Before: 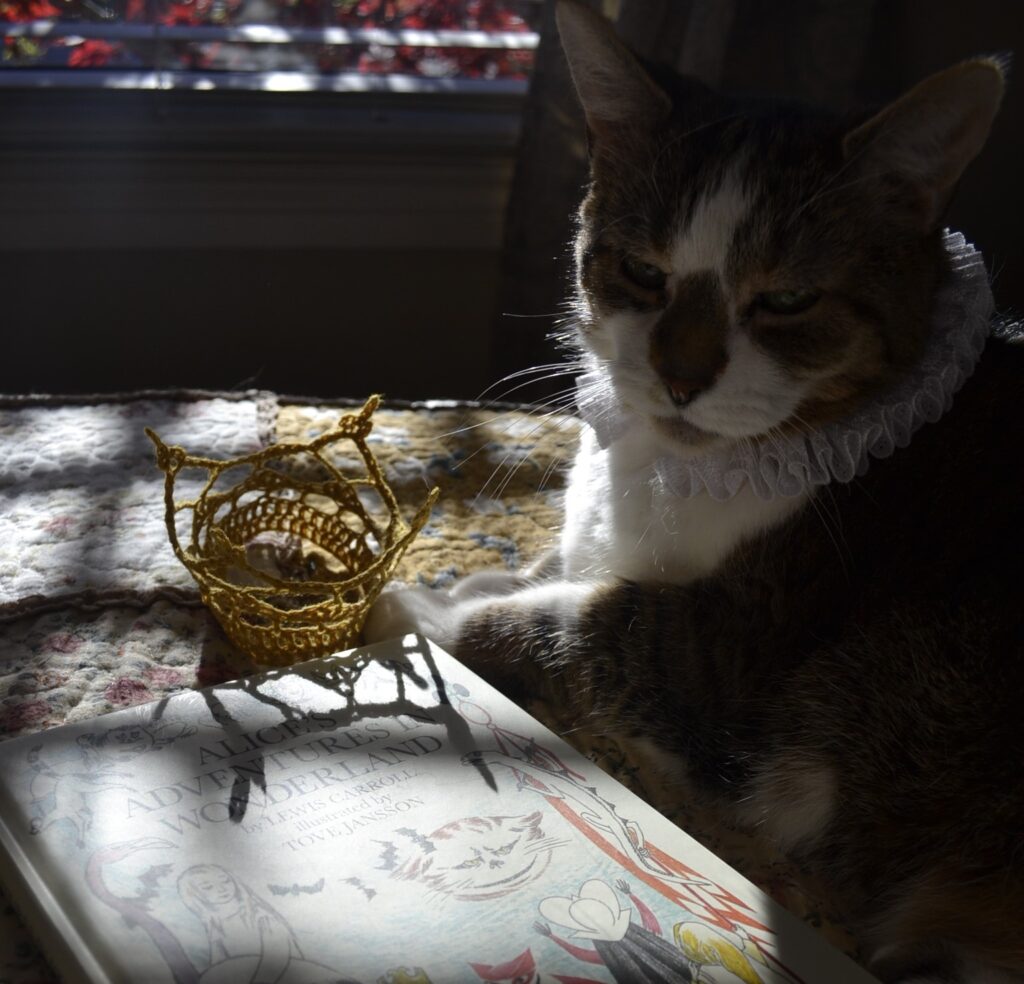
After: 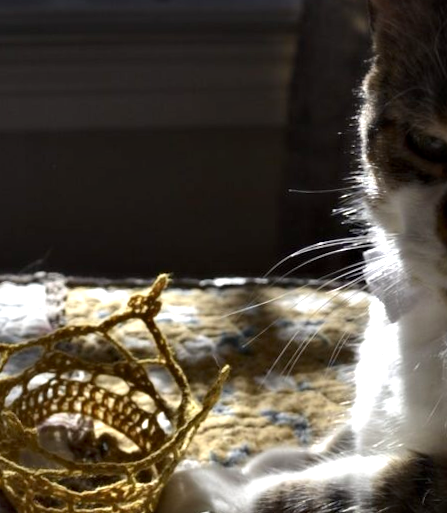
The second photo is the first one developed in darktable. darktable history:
contrast equalizer: y [[0.514, 0.573, 0.581, 0.508, 0.5, 0.5], [0.5 ×6], [0.5 ×6], [0 ×6], [0 ×6]]
crop: left 20.248%, top 10.86%, right 35.675%, bottom 34.321%
rotate and perspective: rotation -1.42°, crop left 0.016, crop right 0.984, crop top 0.035, crop bottom 0.965
exposure: black level correction 0.001, exposure 0.5 EV, compensate exposure bias true, compensate highlight preservation false
